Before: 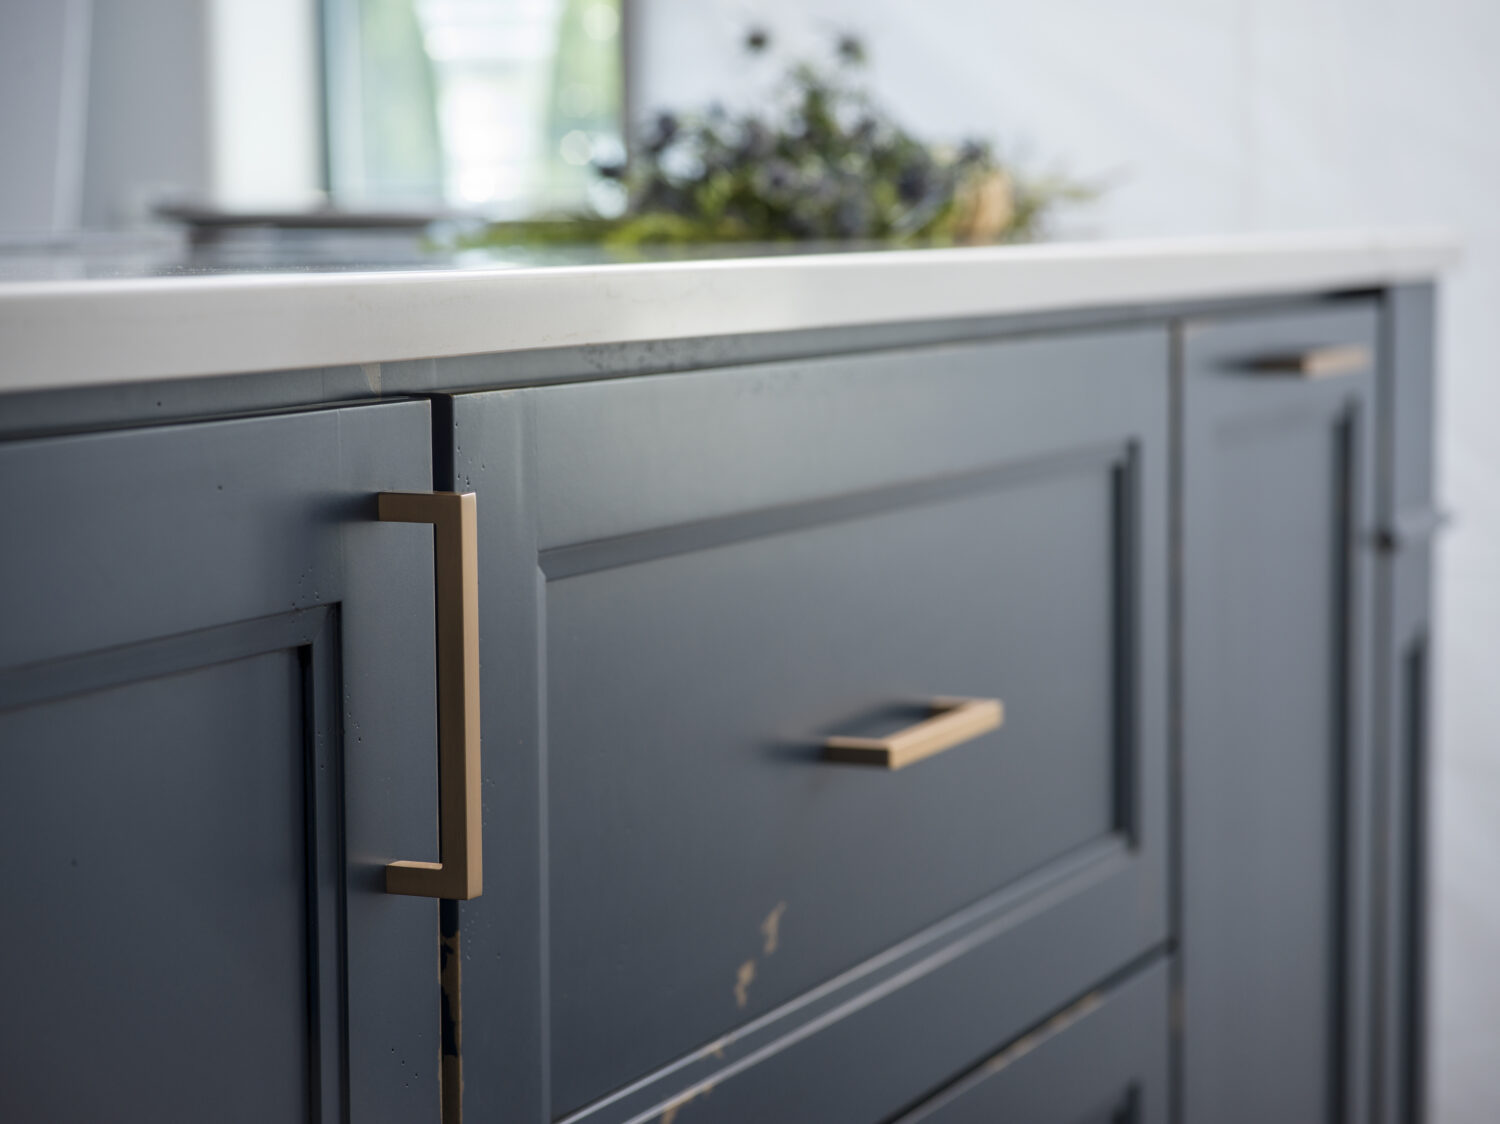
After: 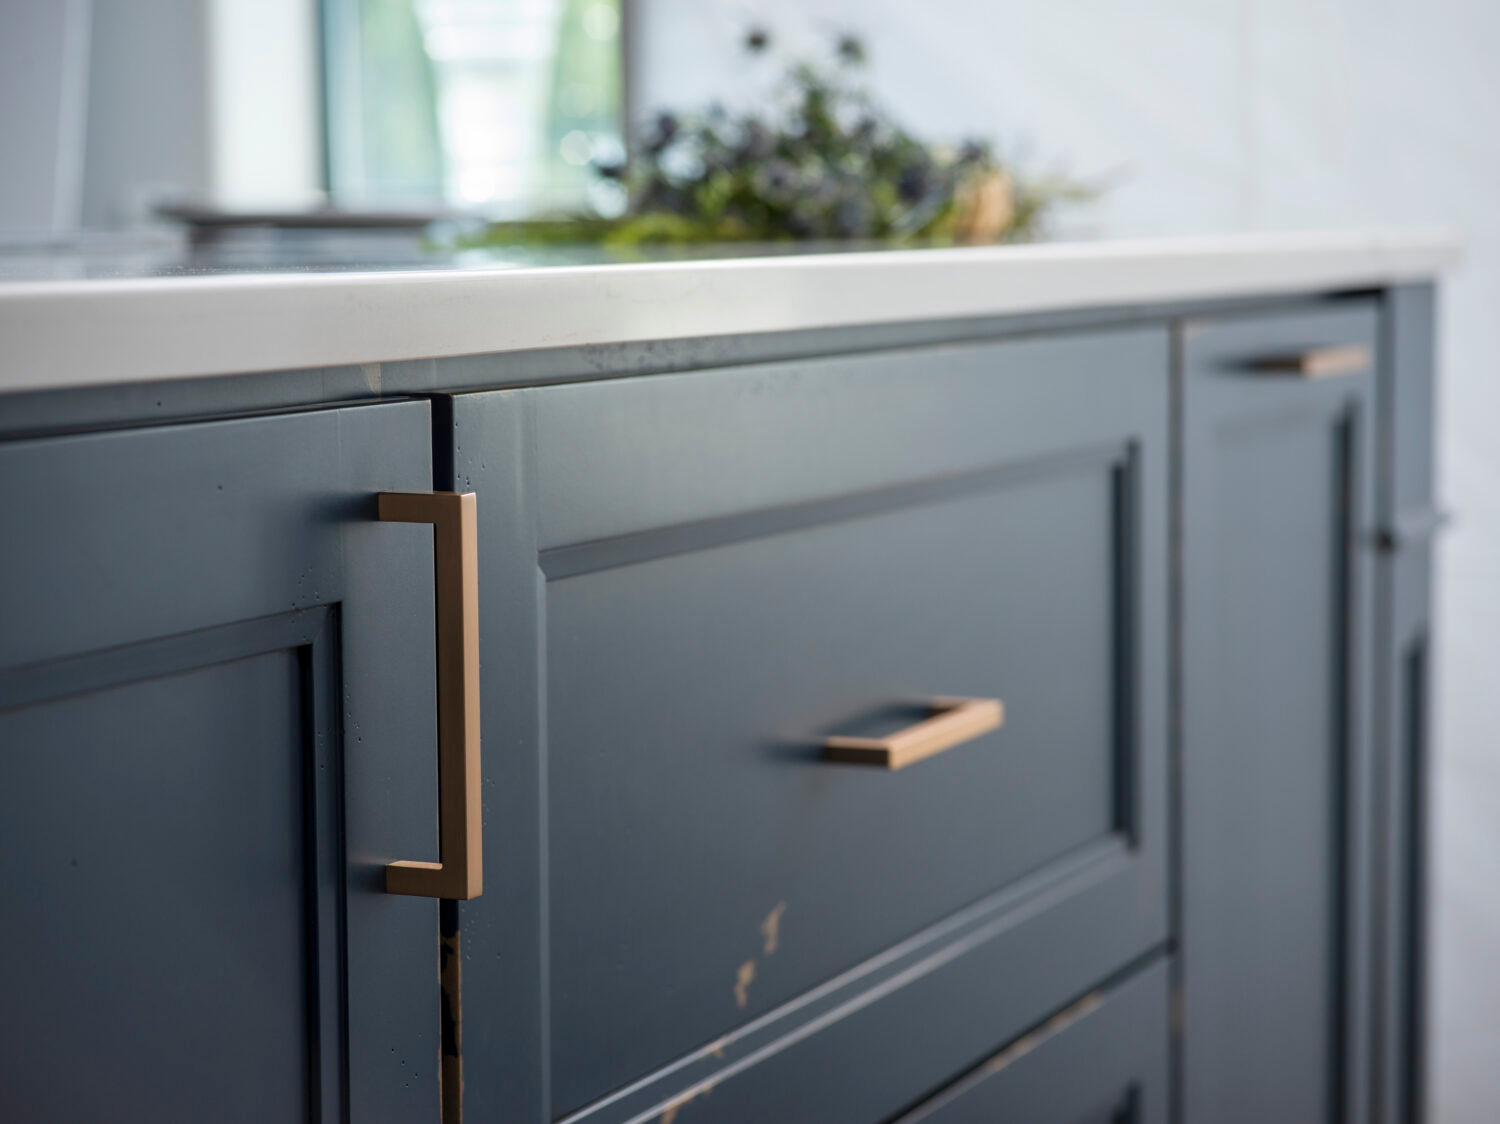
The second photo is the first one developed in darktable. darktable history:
shadows and highlights: shadows 2.87, highlights -16.87, soften with gaussian
